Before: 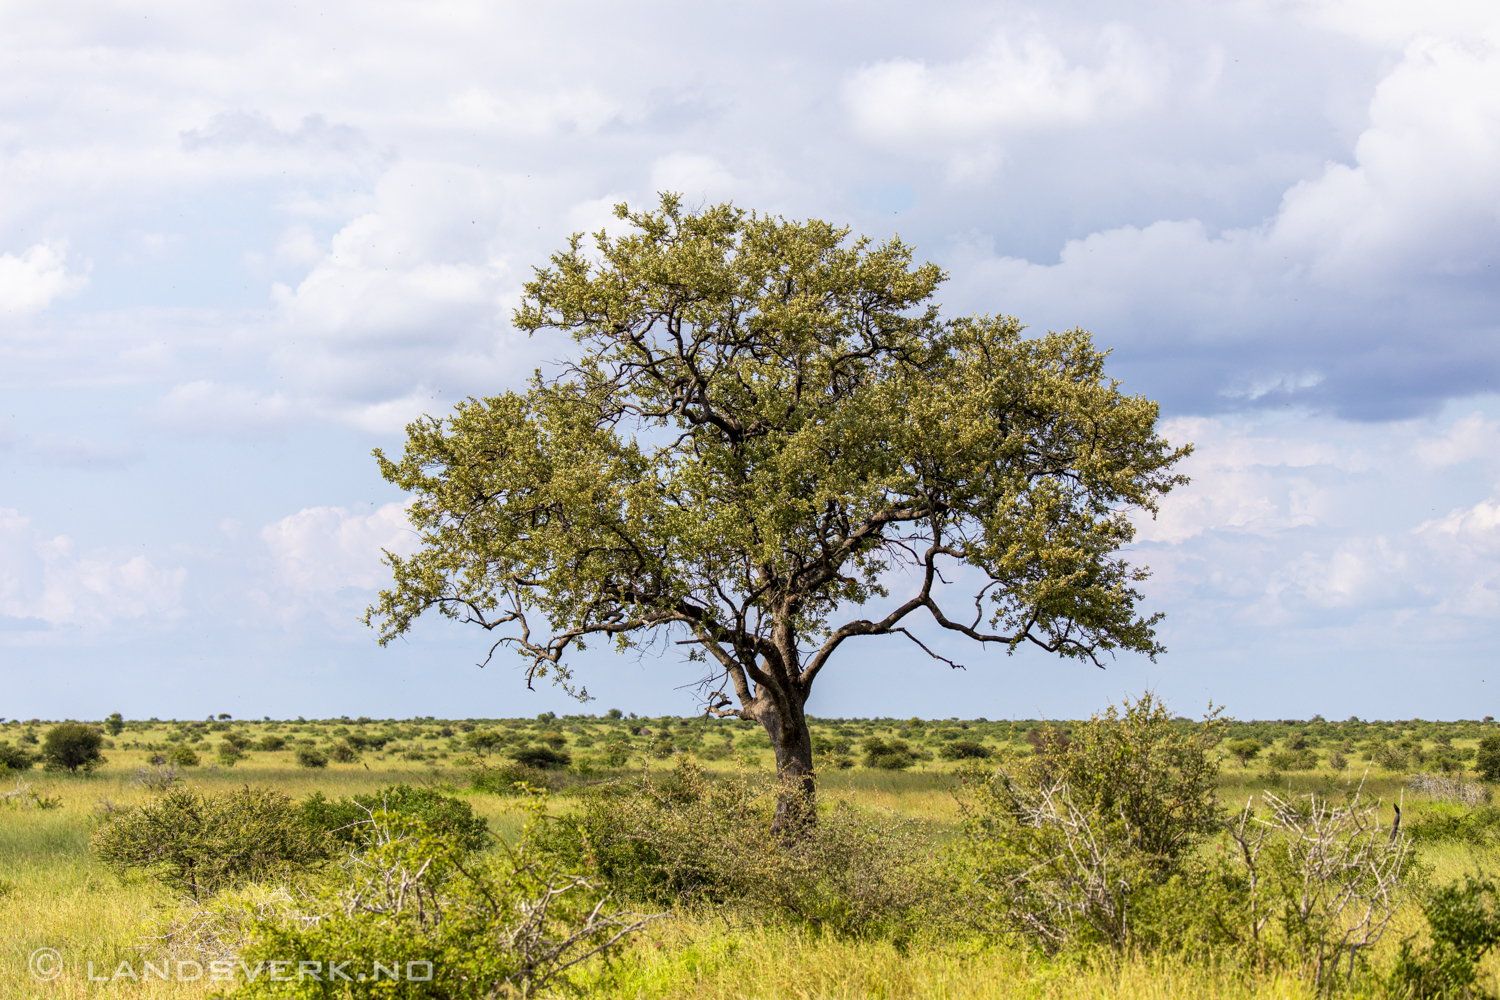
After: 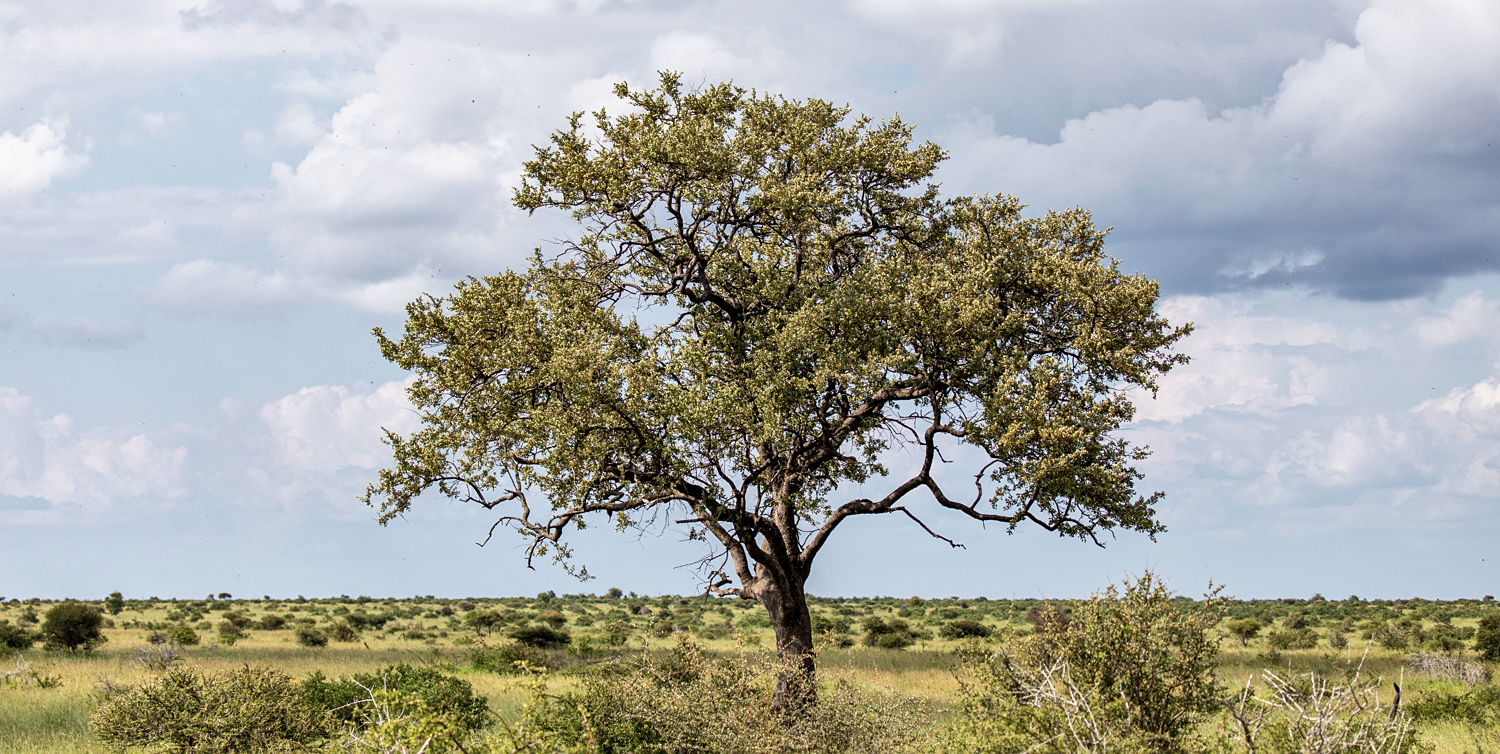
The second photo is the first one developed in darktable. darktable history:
sharpen: radius 1.275, amount 0.303, threshold 0.019
crop and rotate: top 12.118%, bottom 12.422%
contrast brightness saturation: contrast 0.101, saturation -0.299
shadows and highlights: soften with gaussian
